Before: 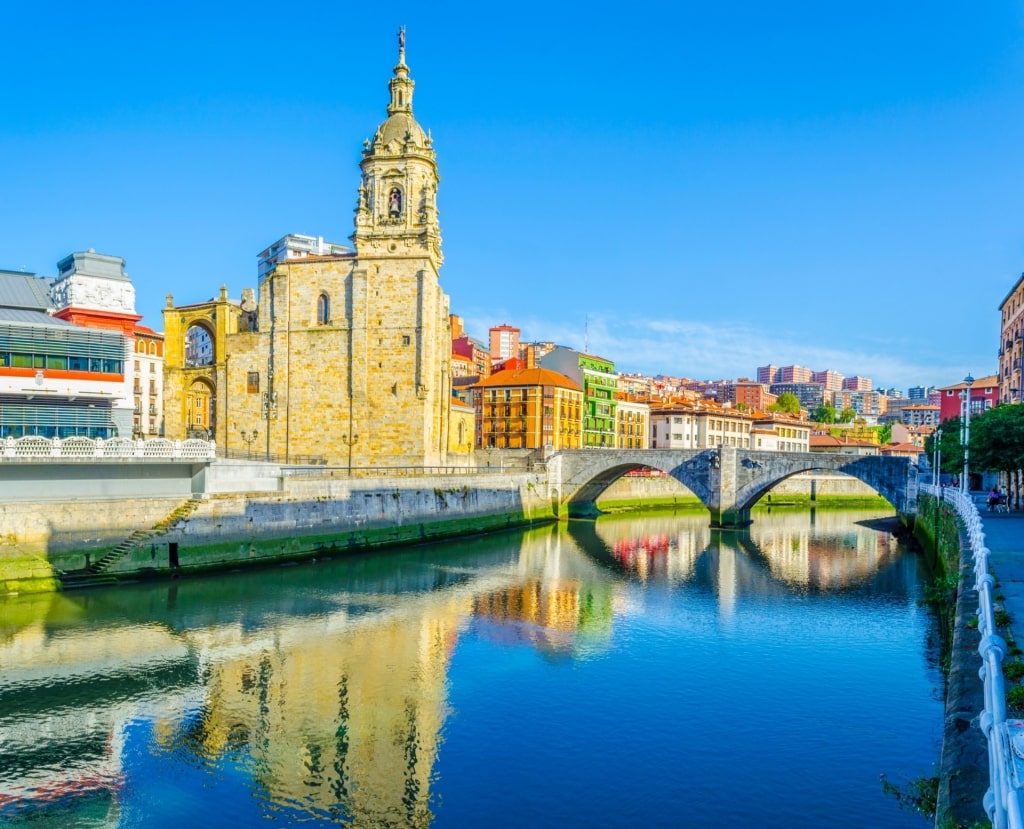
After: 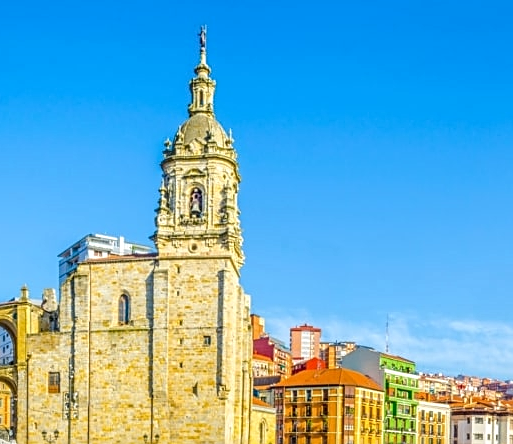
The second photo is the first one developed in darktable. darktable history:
sharpen: on, module defaults
crop: left 19.498%, right 30.399%, bottom 46.346%
local contrast: on, module defaults
